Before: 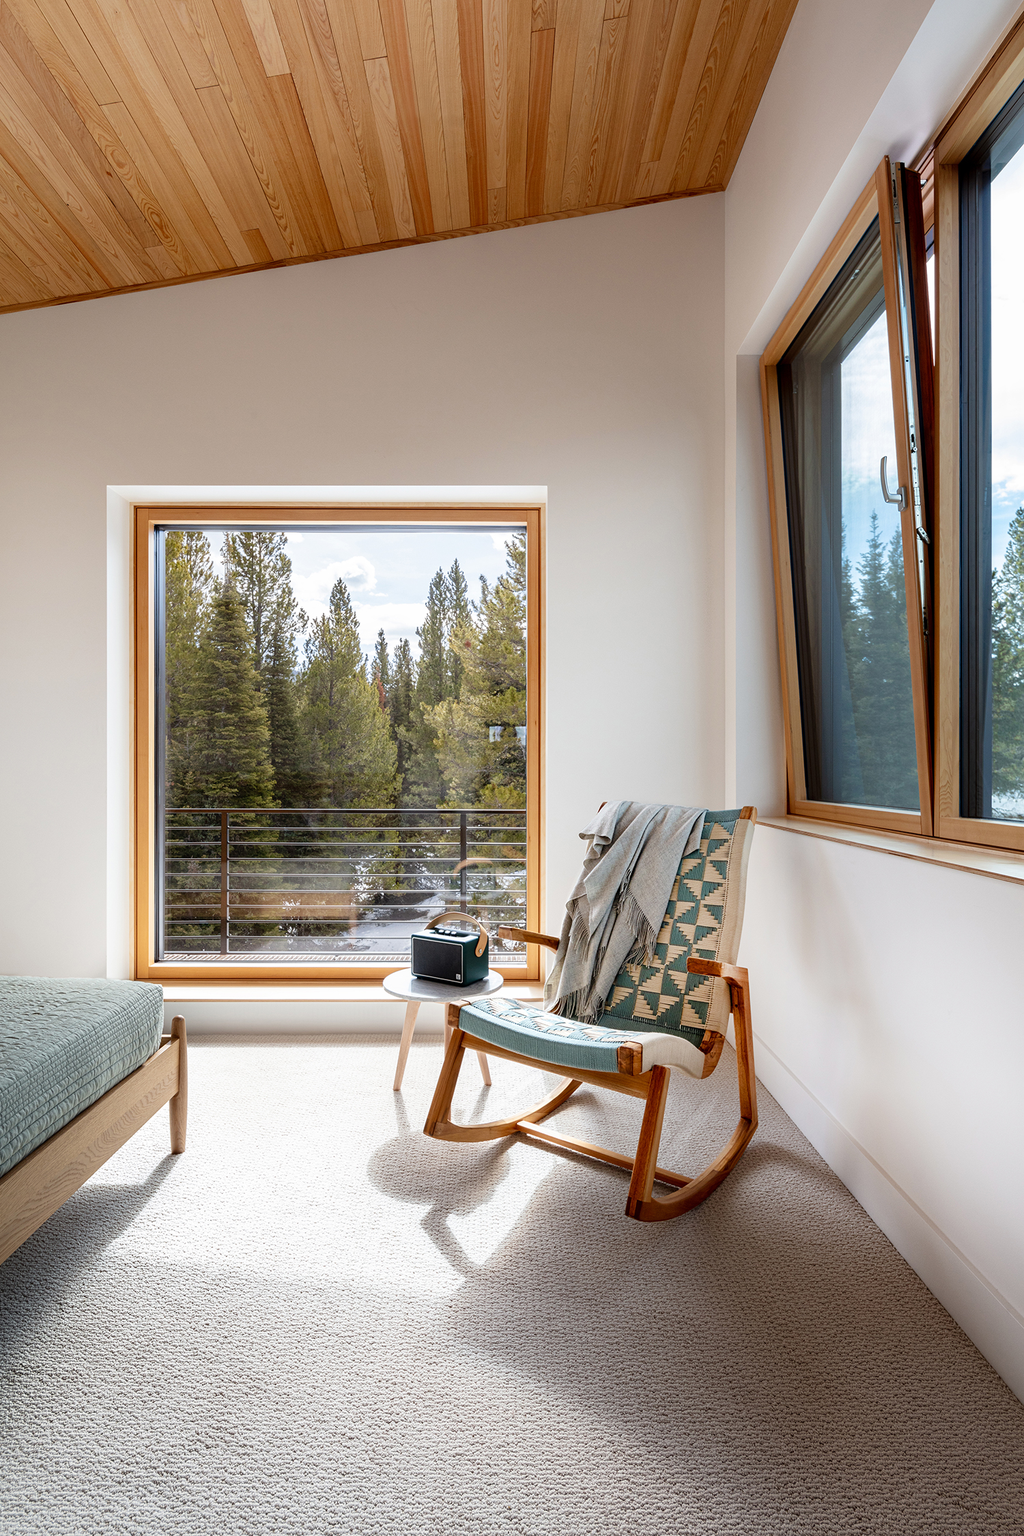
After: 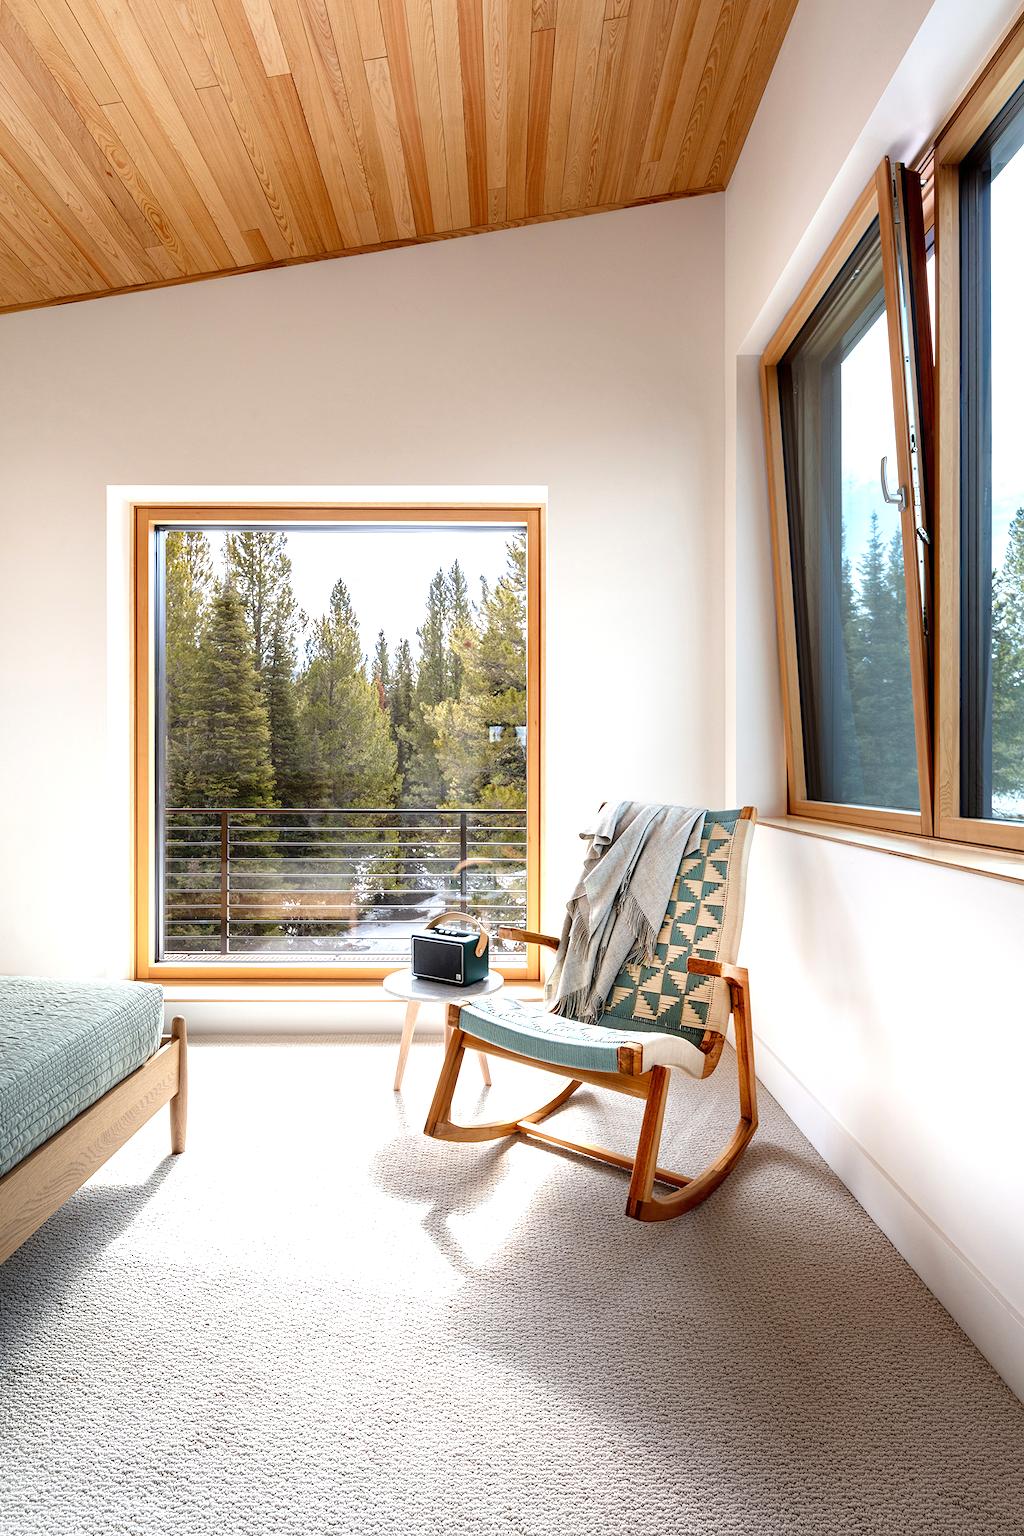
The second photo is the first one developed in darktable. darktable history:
exposure: black level correction 0, exposure 0.593 EV, compensate highlight preservation false
